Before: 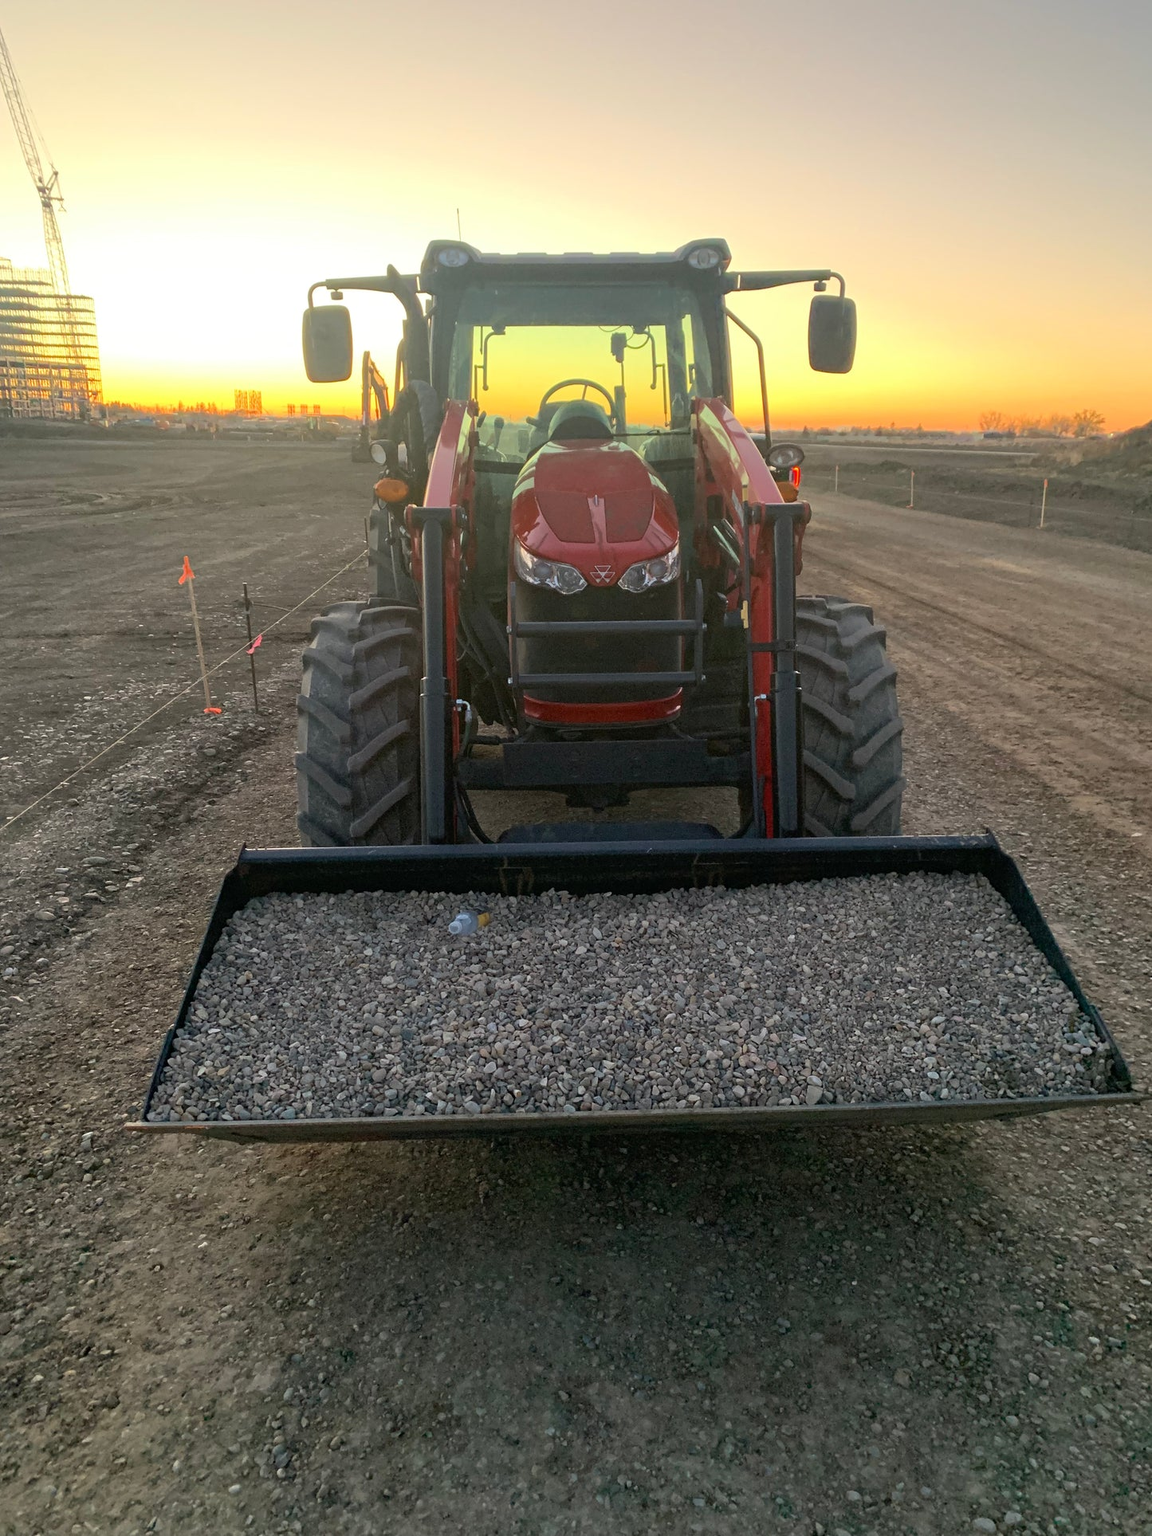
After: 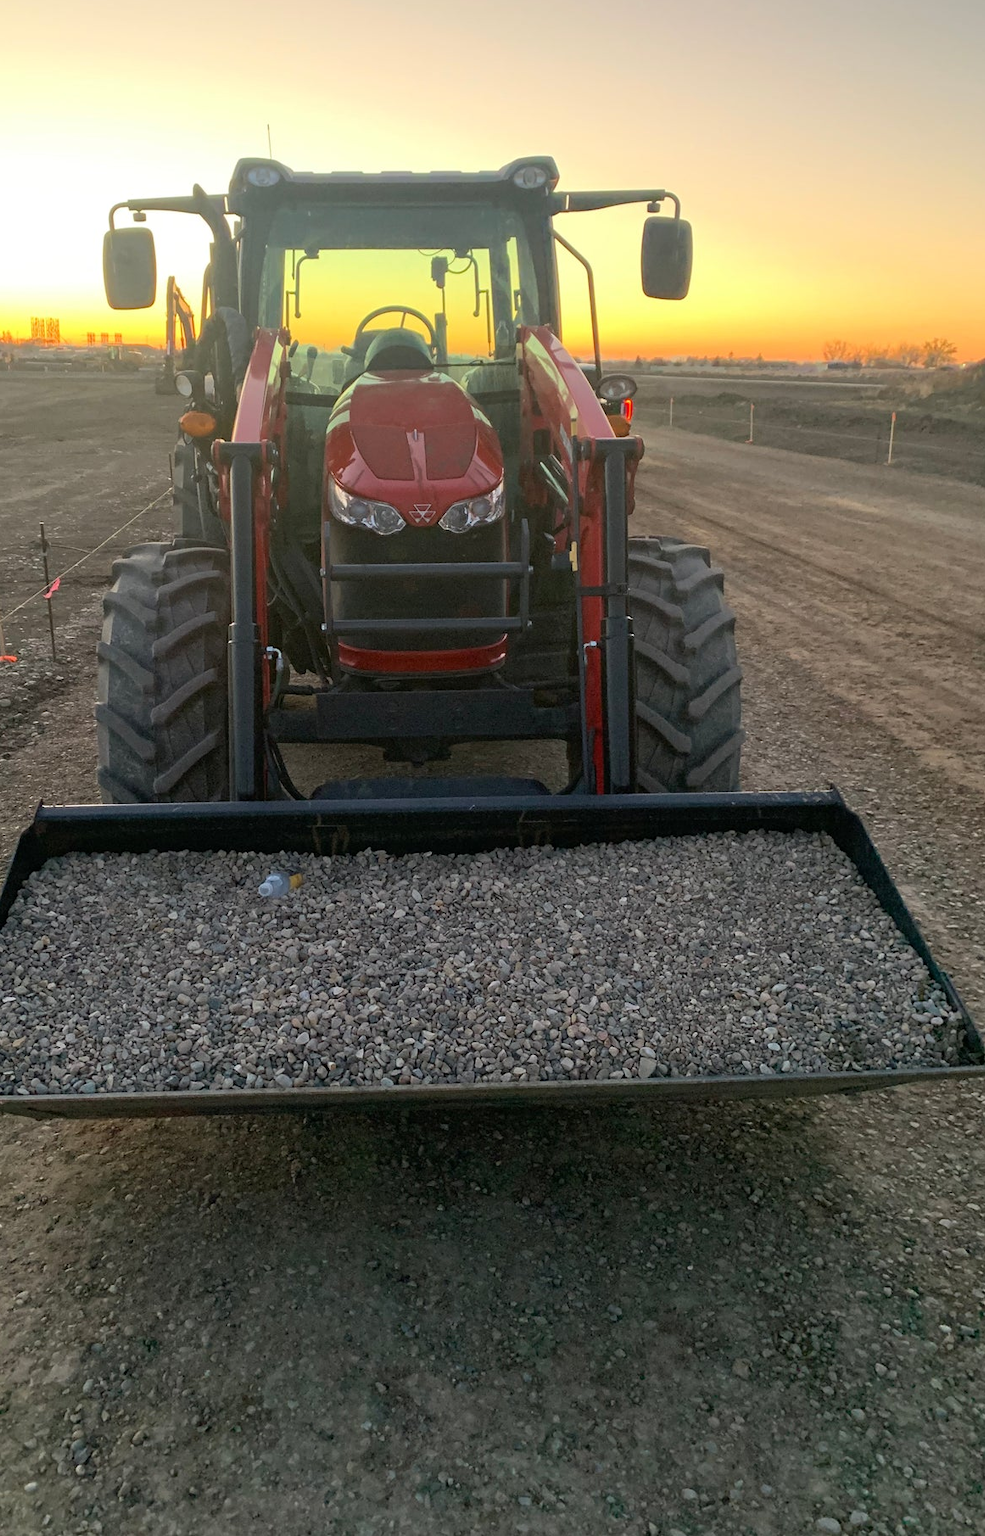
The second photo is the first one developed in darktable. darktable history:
crop and rotate: left 17.879%, top 5.997%, right 1.664%
